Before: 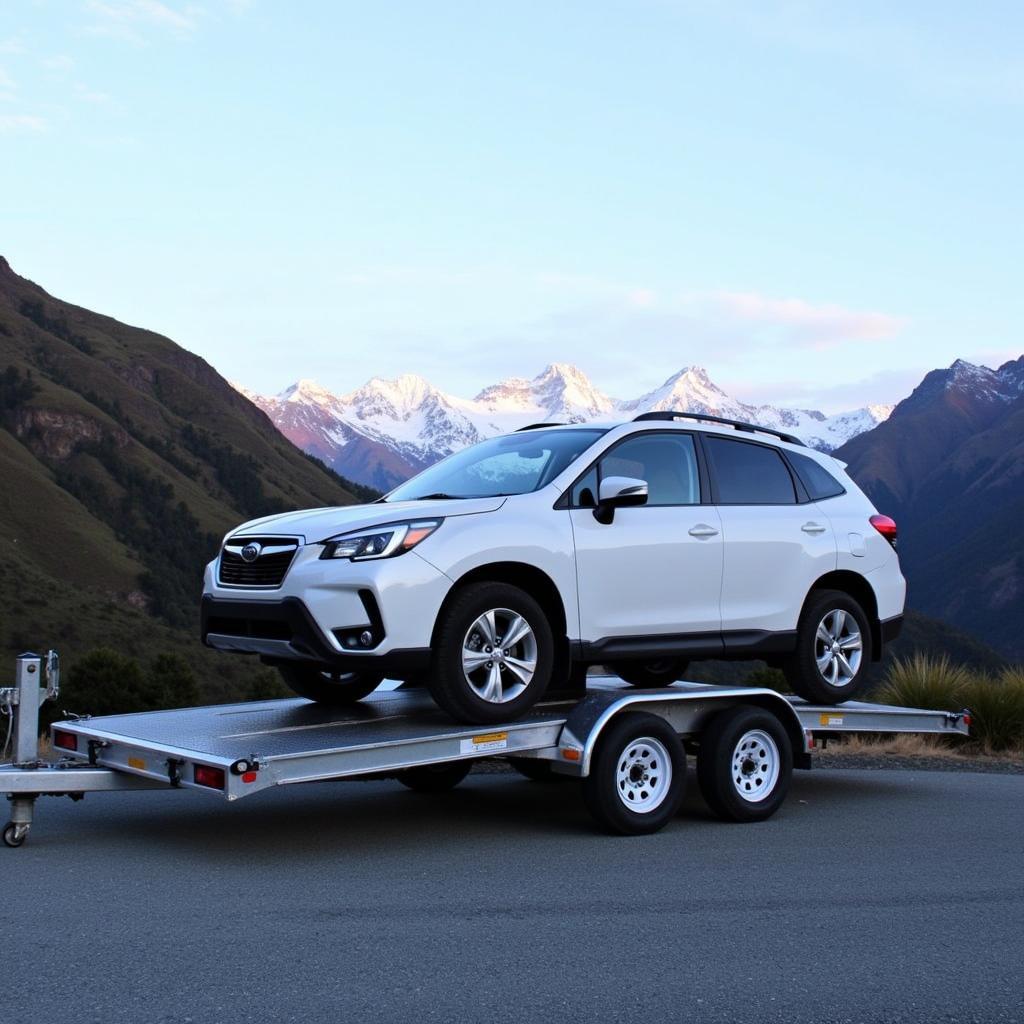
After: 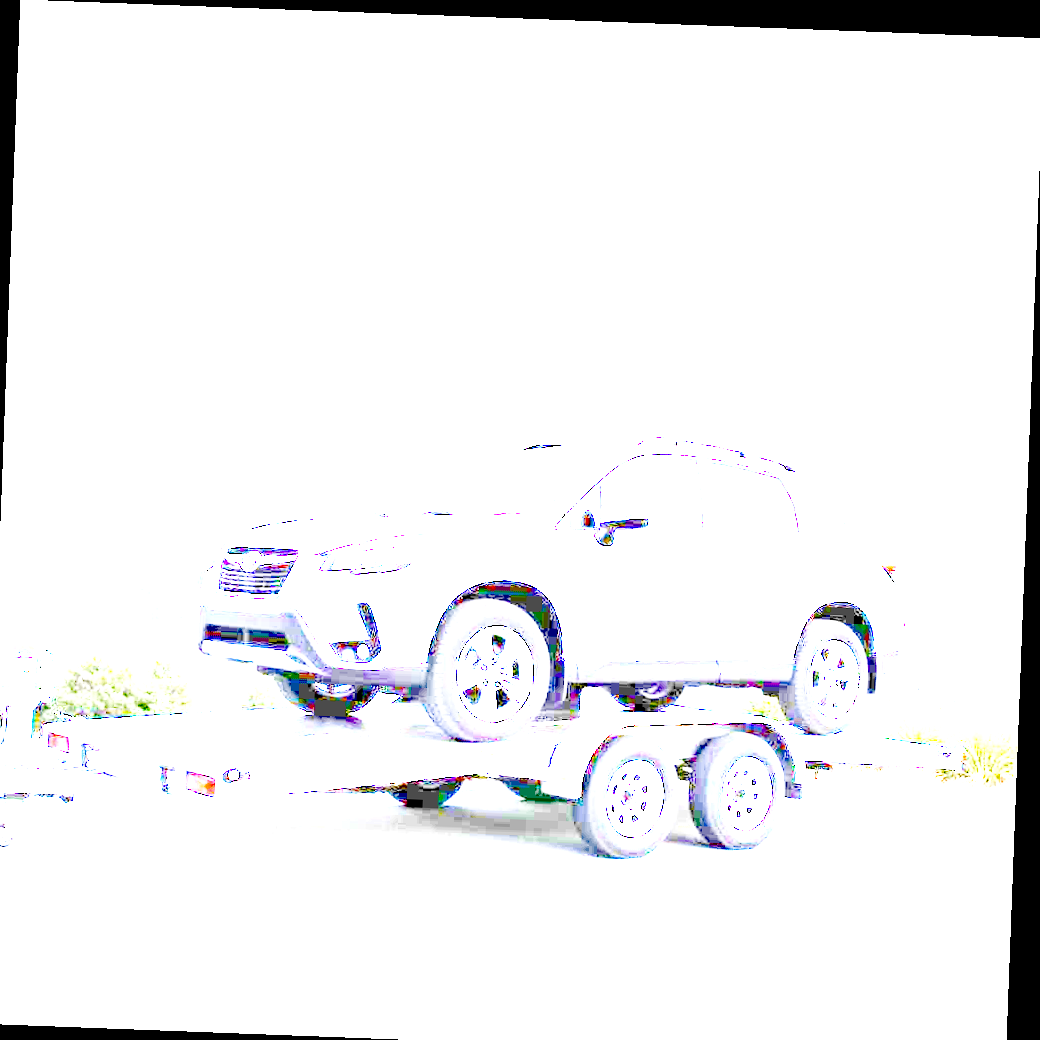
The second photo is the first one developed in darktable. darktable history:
rotate and perspective: rotation 2.17°, automatic cropping off
exposure: exposure 8 EV, compensate highlight preservation false
tone curve: curves: ch0 [(0, 0) (0.003, 0.003) (0.011, 0.005) (0.025, 0.008) (0.044, 0.012) (0.069, 0.02) (0.1, 0.031) (0.136, 0.047) (0.177, 0.088) (0.224, 0.141) (0.277, 0.222) (0.335, 0.32) (0.399, 0.422) (0.468, 0.523) (0.543, 0.623) (0.623, 0.716) (0.709, 0.796) (0.801, 0.88) (0.898, 0.958) (1, 1)], preserve colors none
crop: left 1.743%, right 0.268%, bottom 2.011%
